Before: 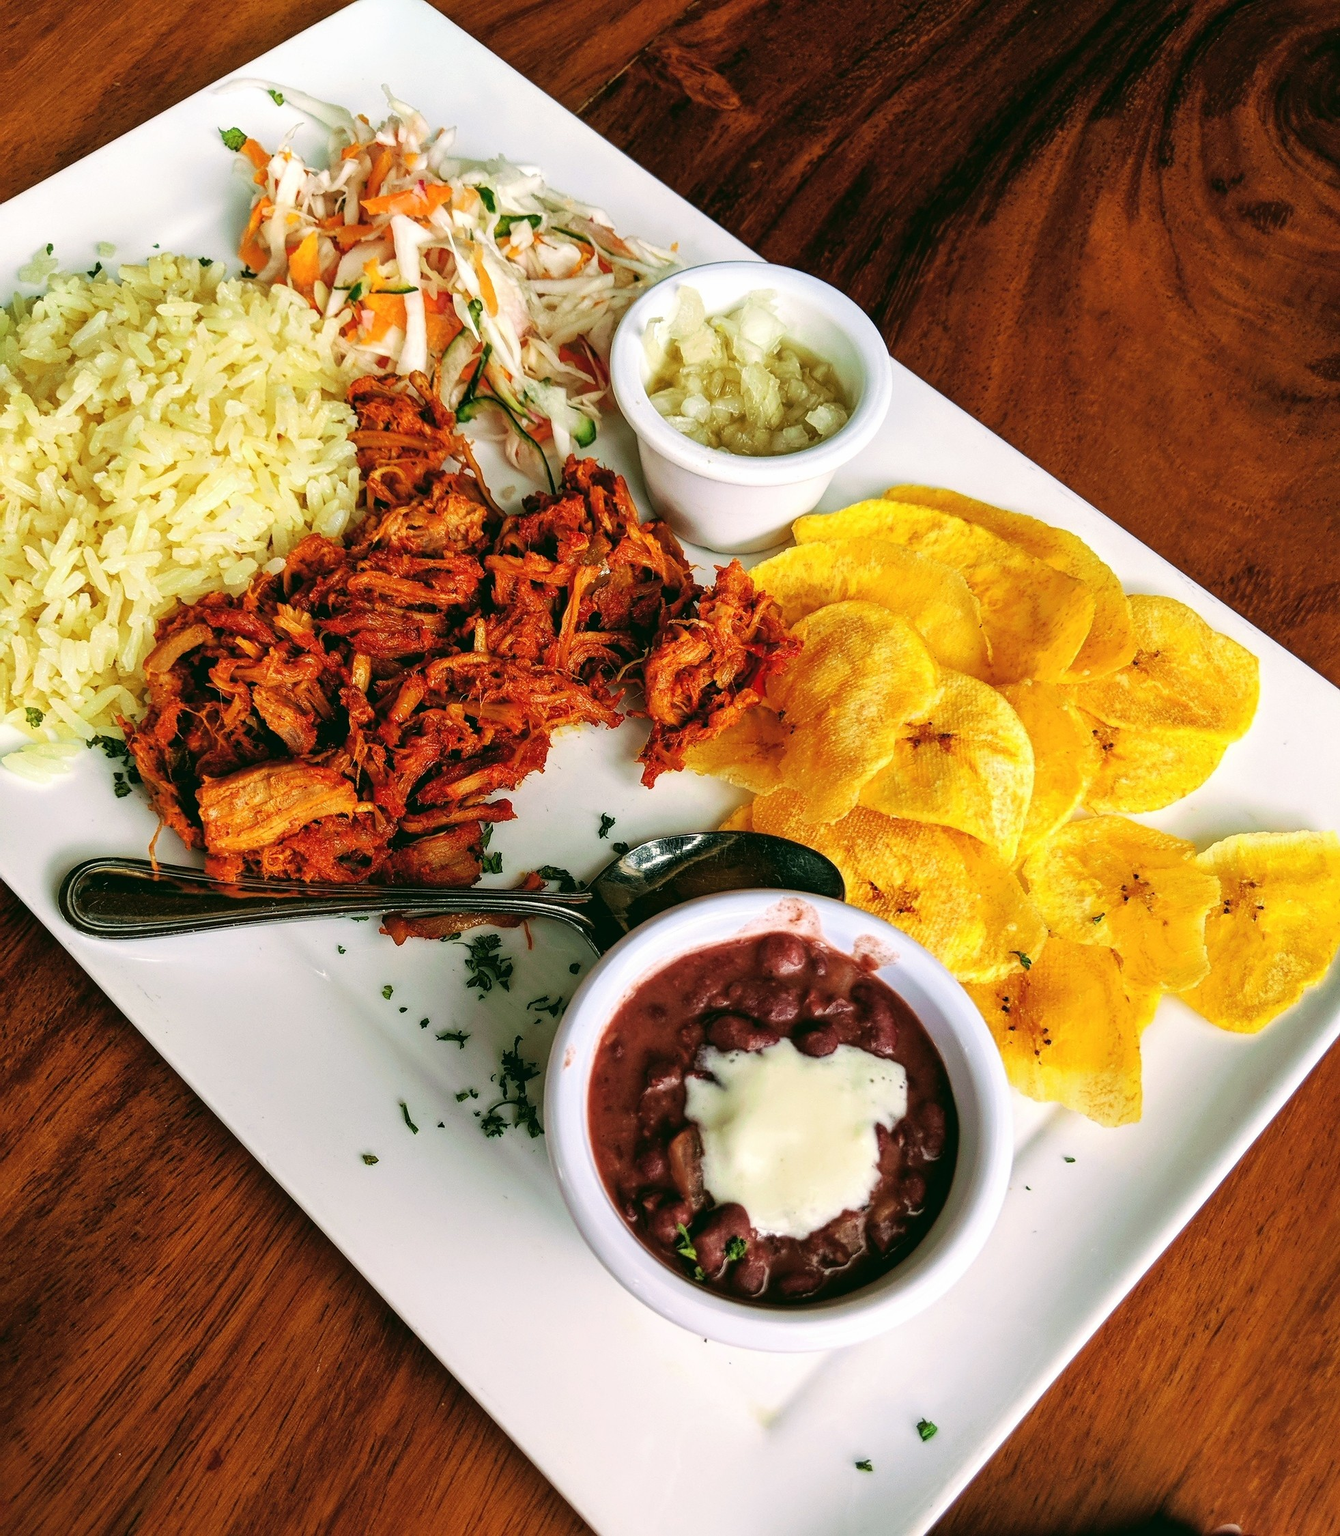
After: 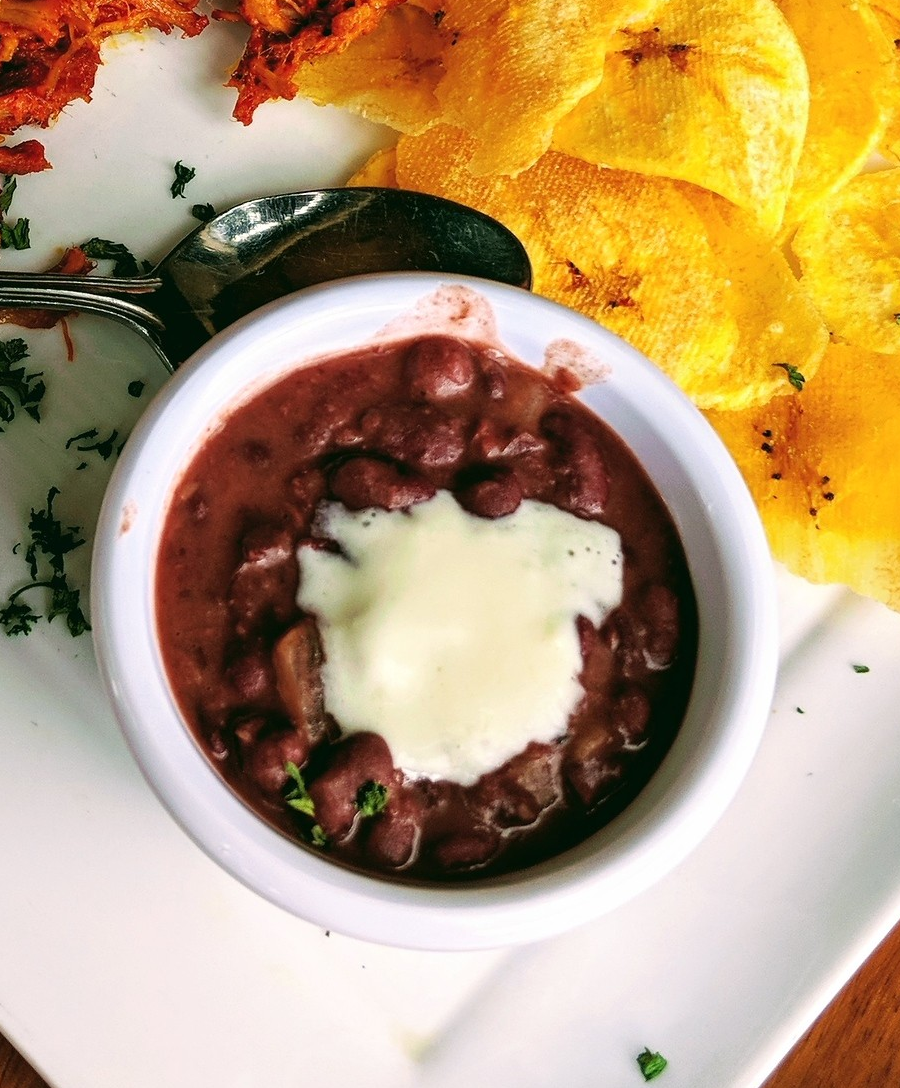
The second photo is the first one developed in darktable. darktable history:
tone equalizer: on, module defaults
crop: left 35.976%, top 45.819%, right 18.162%, bottom 5.807%
